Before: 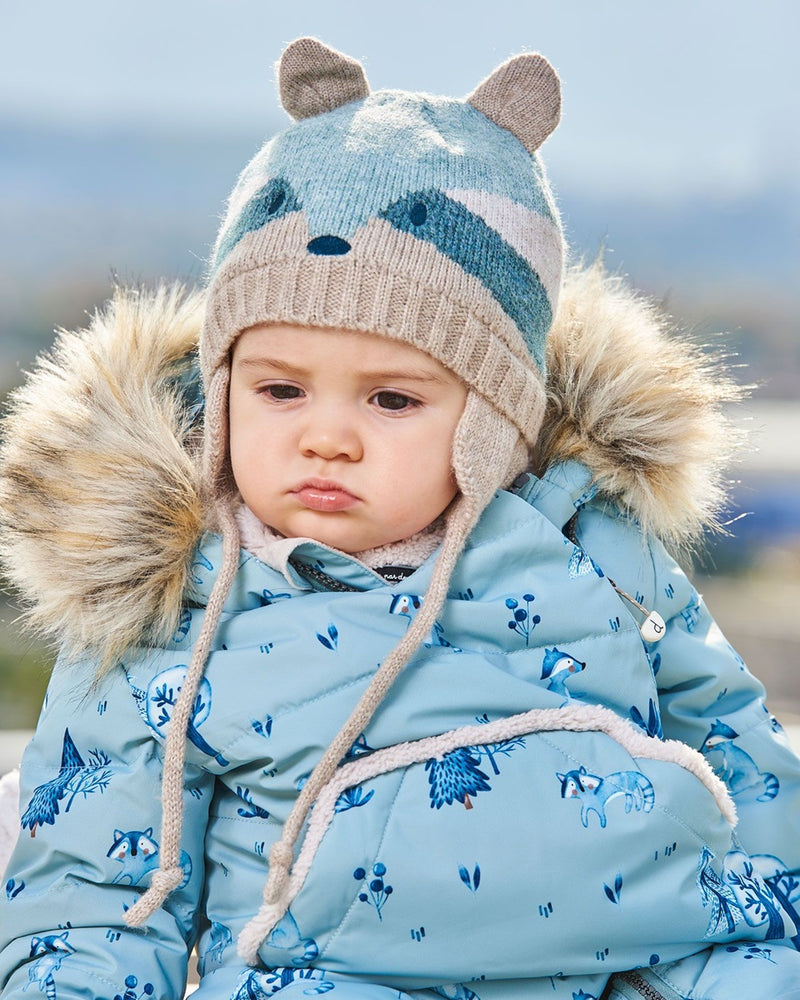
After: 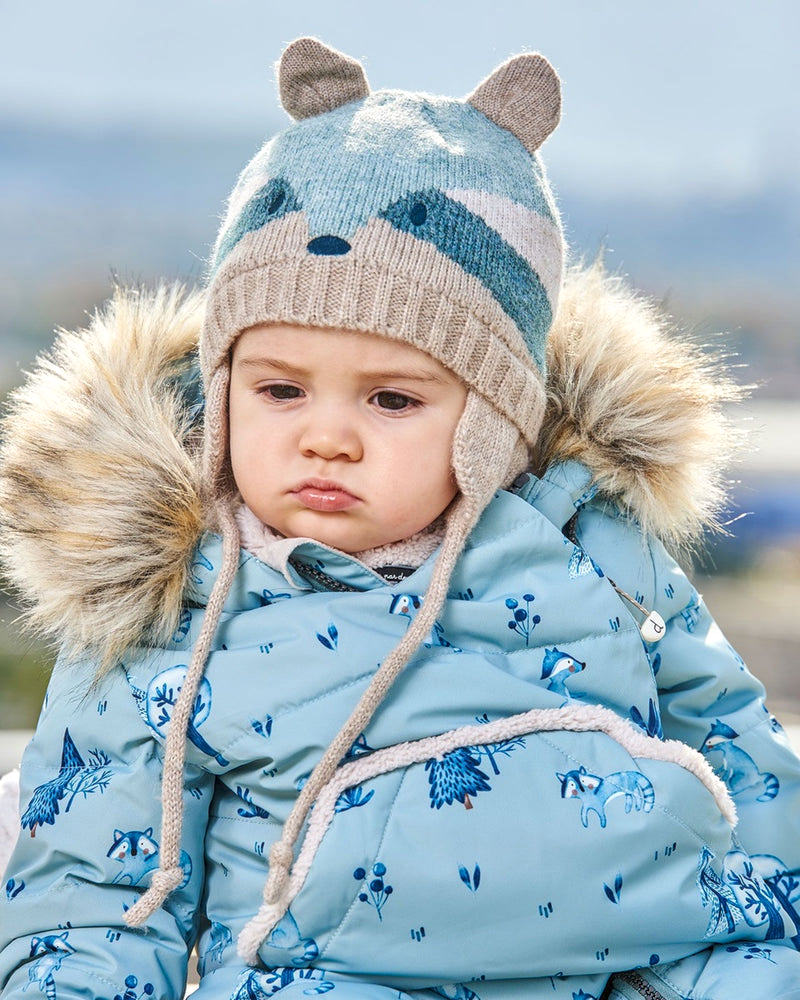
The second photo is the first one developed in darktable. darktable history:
bloom: size 15%, threshold 97%, strength 7%
local contrast: on, module defaults
